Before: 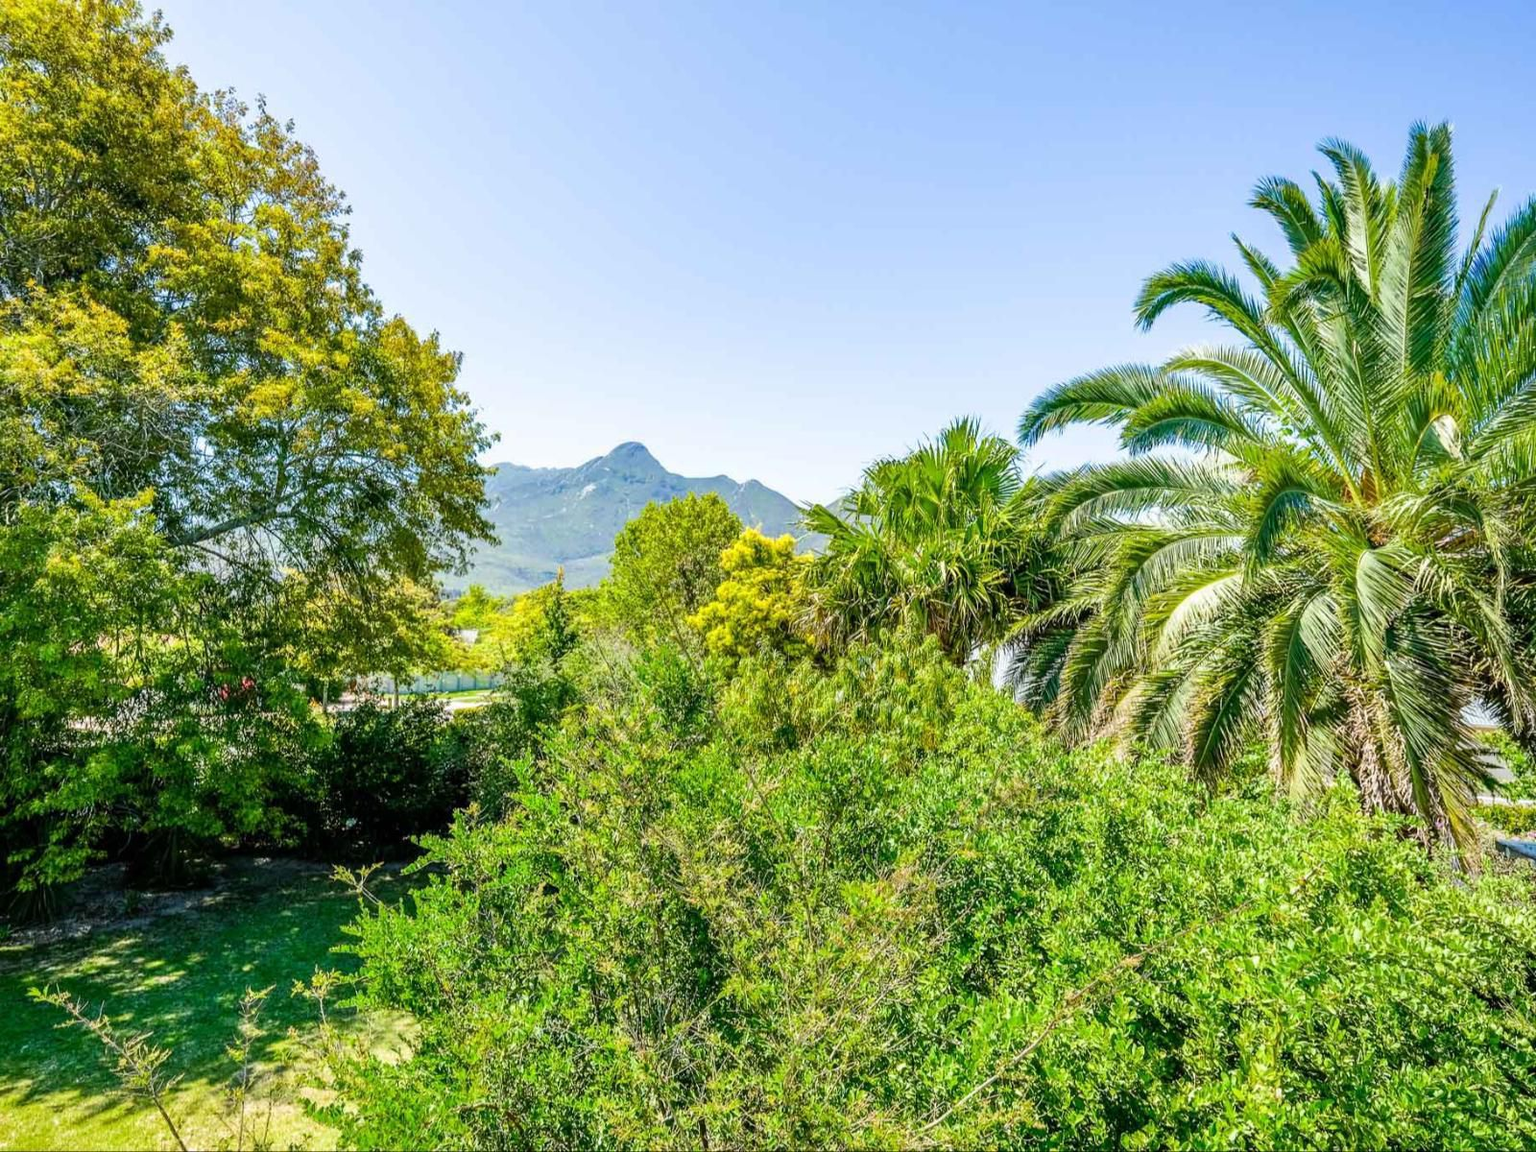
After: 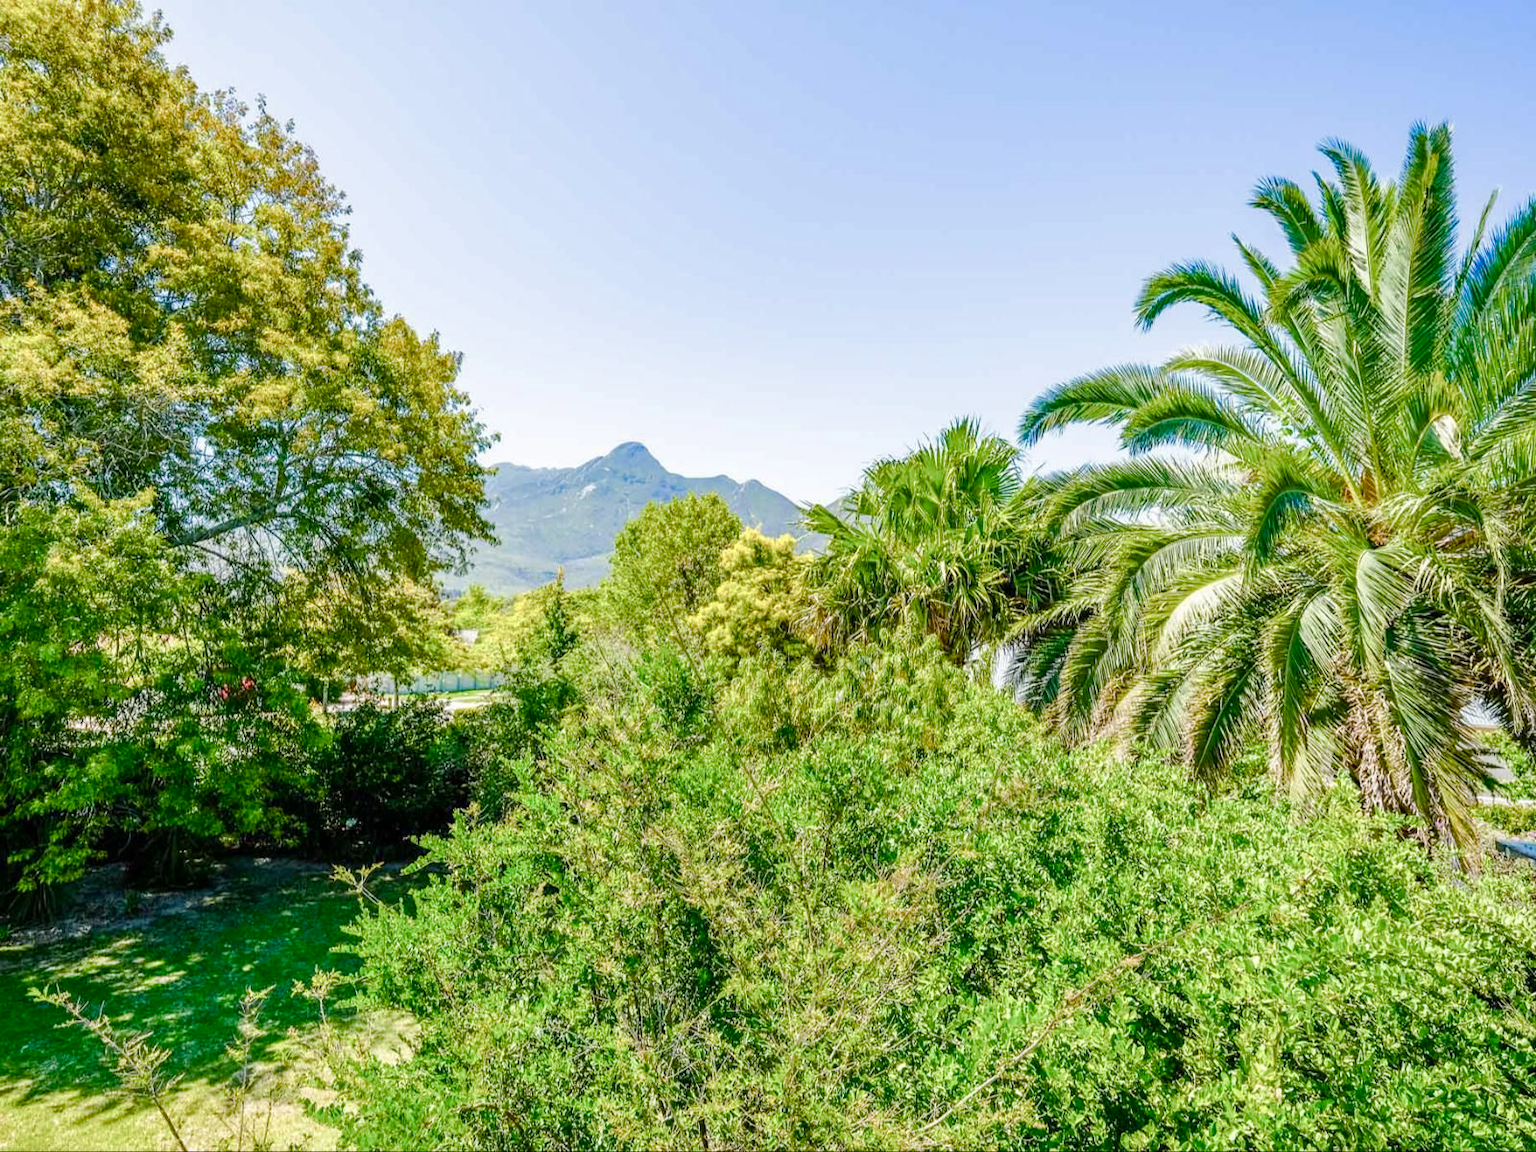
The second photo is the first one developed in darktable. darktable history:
color balance rgb: highlights gain › chroma 0.225%, highlights gain › hue 331.06°, perceptual saturation grading › global saturation 0.119%, perceptual saturation grading › highlights -33.566%, perceptual saturation grading › mid-tones 14.932%, perceptual saturation grading › shadows 47.939%, perceptual brilliance grading › mid-tones 10.013%, perceptual brilliance grading › shadows 14.768%
